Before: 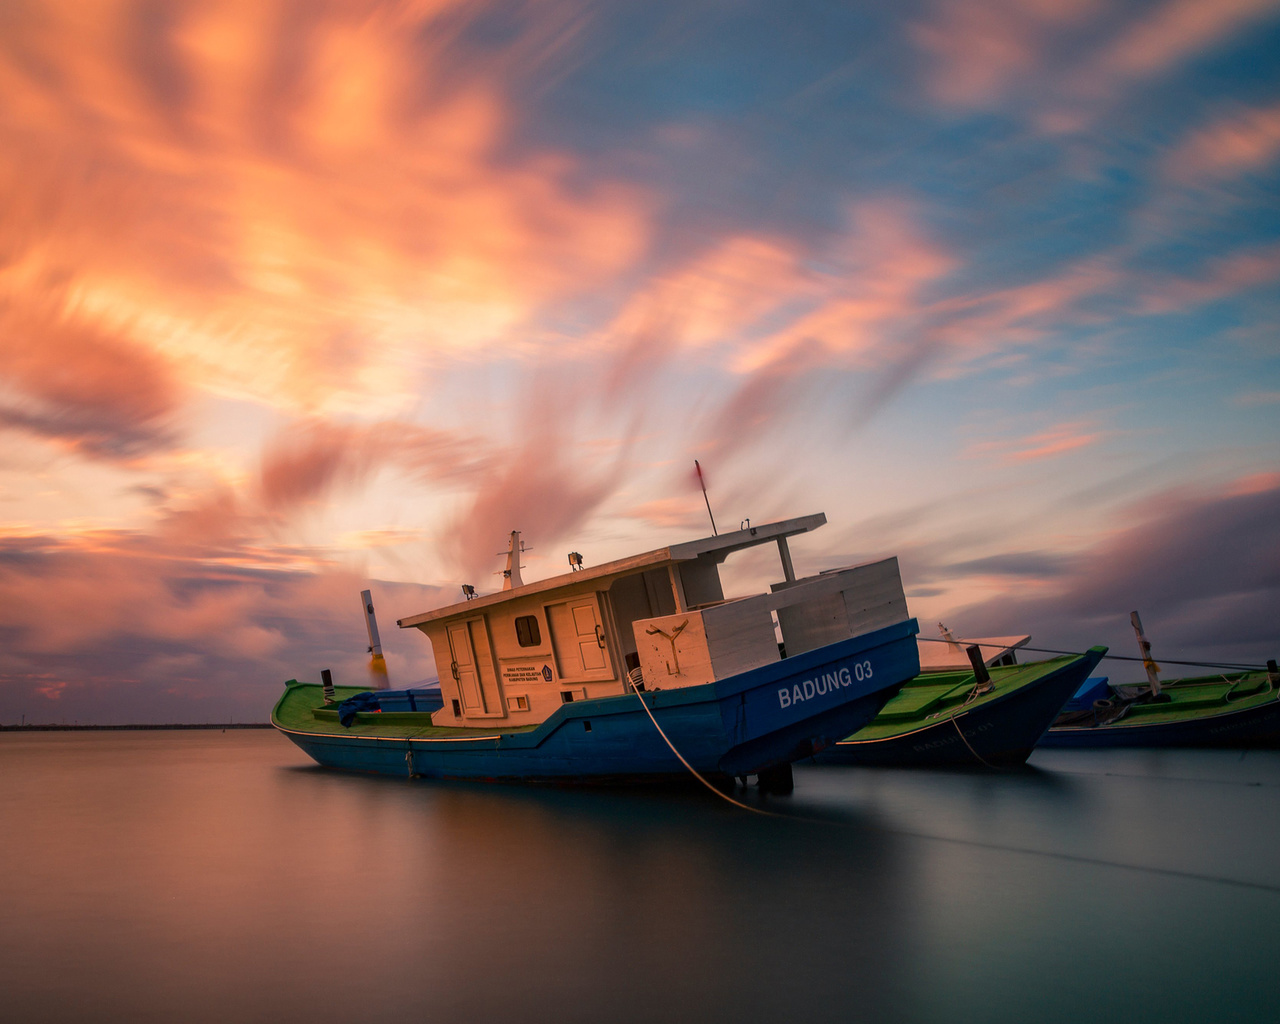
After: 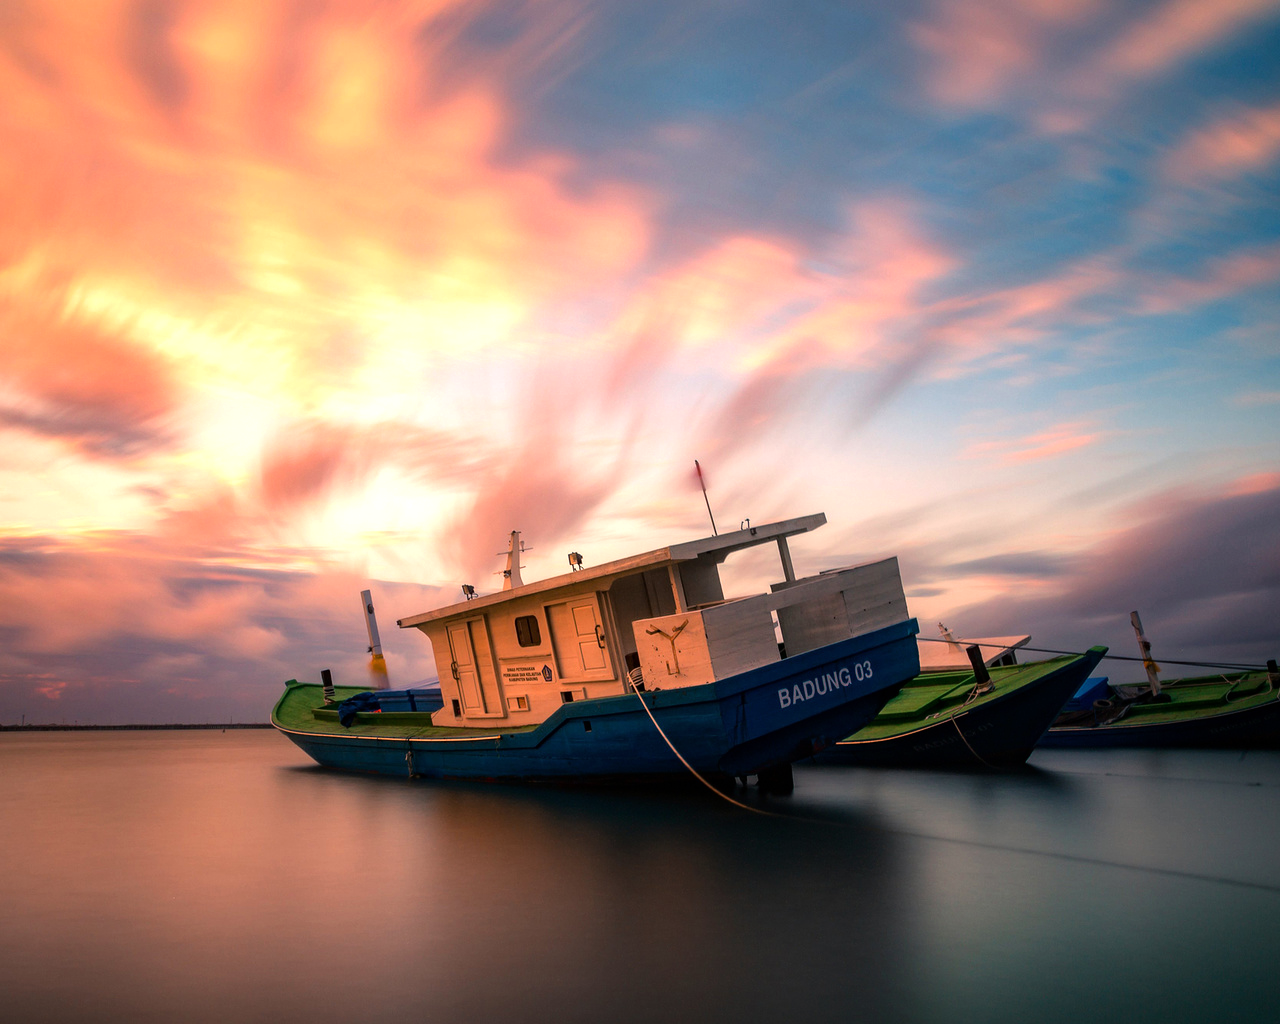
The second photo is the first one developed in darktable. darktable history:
tone equalizer: -8 EV -0.758 EV, -7 EV -0.728 EV, -6 EV -0.579 EV, -5 EV -0.4 EV, -3 EV 0.388 EV, -2 EV 0.6 EV, -1 EV 0.675 EV, +0 EV 0.74 EV
